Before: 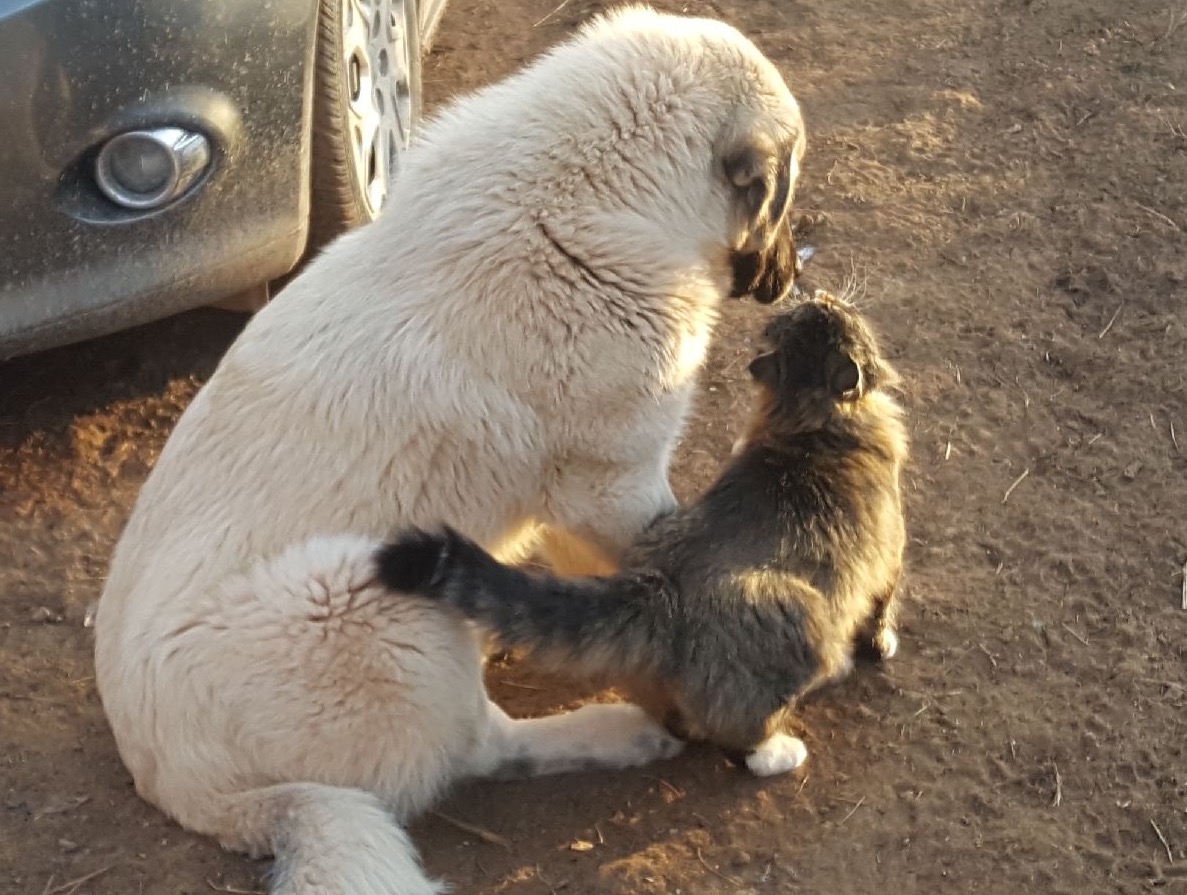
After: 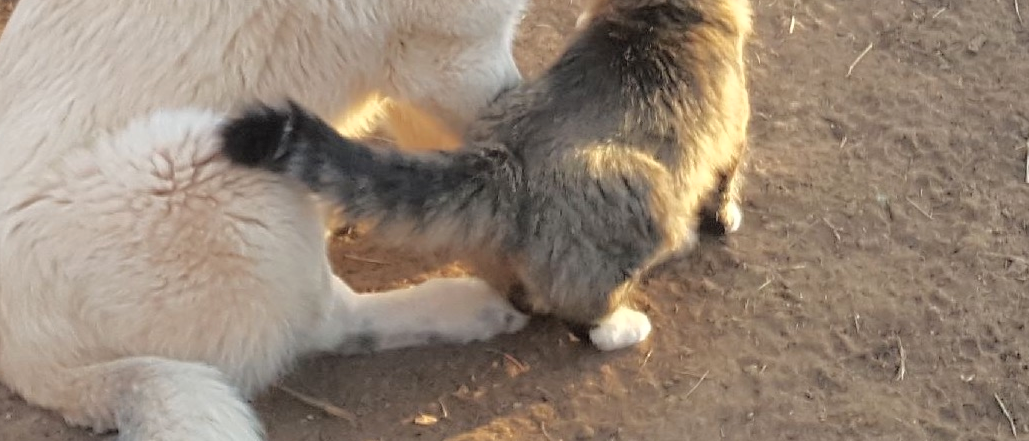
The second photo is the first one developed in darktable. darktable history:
crop and rotate: left 13.294%, top 47.787%, bottom 2.847%
tone curve: curves: ch0 [(0, 0) (0.003, 0.007) (0.011, 0.011) (0.025, 0.021) (0.044, 0.04) (0.069, 0.07) (0.1, 0.129) (0.136, 0.187) (0.177, 0.254) (0.224, 0.325) (0.277, 0.398) (0.335, 0.461) (0.399, 0.513) (0.468, 0.571) (0.543, 0.624) (0.623, 0.69) (0.709, 0.777) (0.801, 0.86) (0.898, 0.953) (1, 1)], color space Lab, independent channels, preserve colors none
